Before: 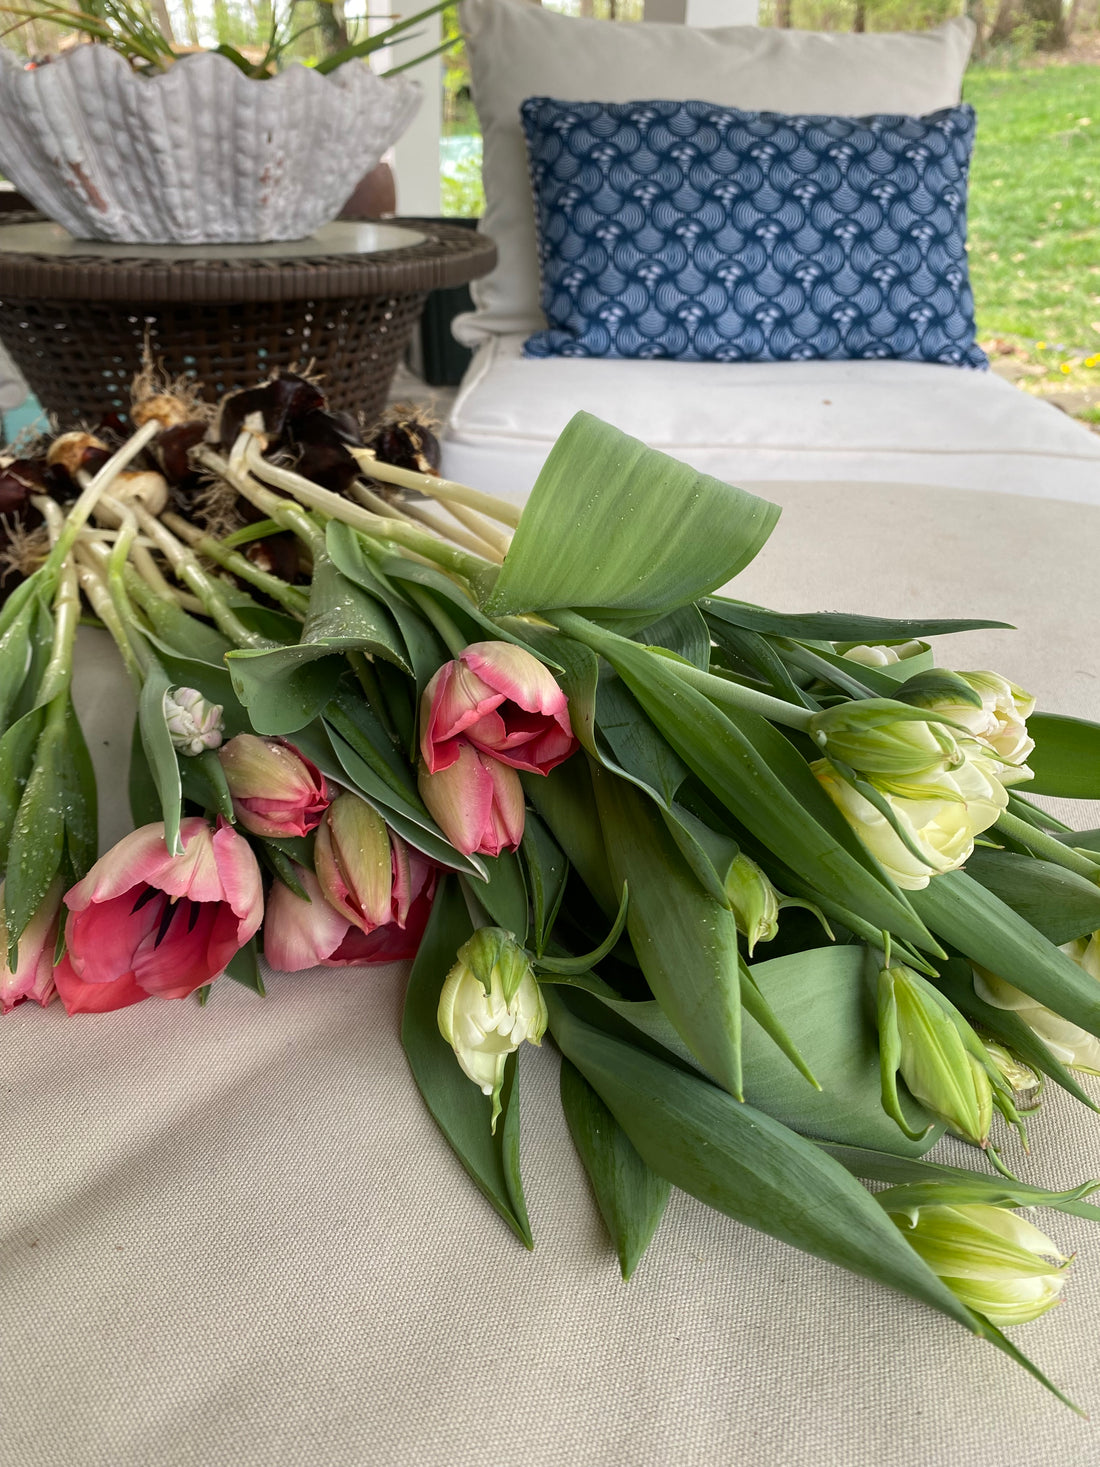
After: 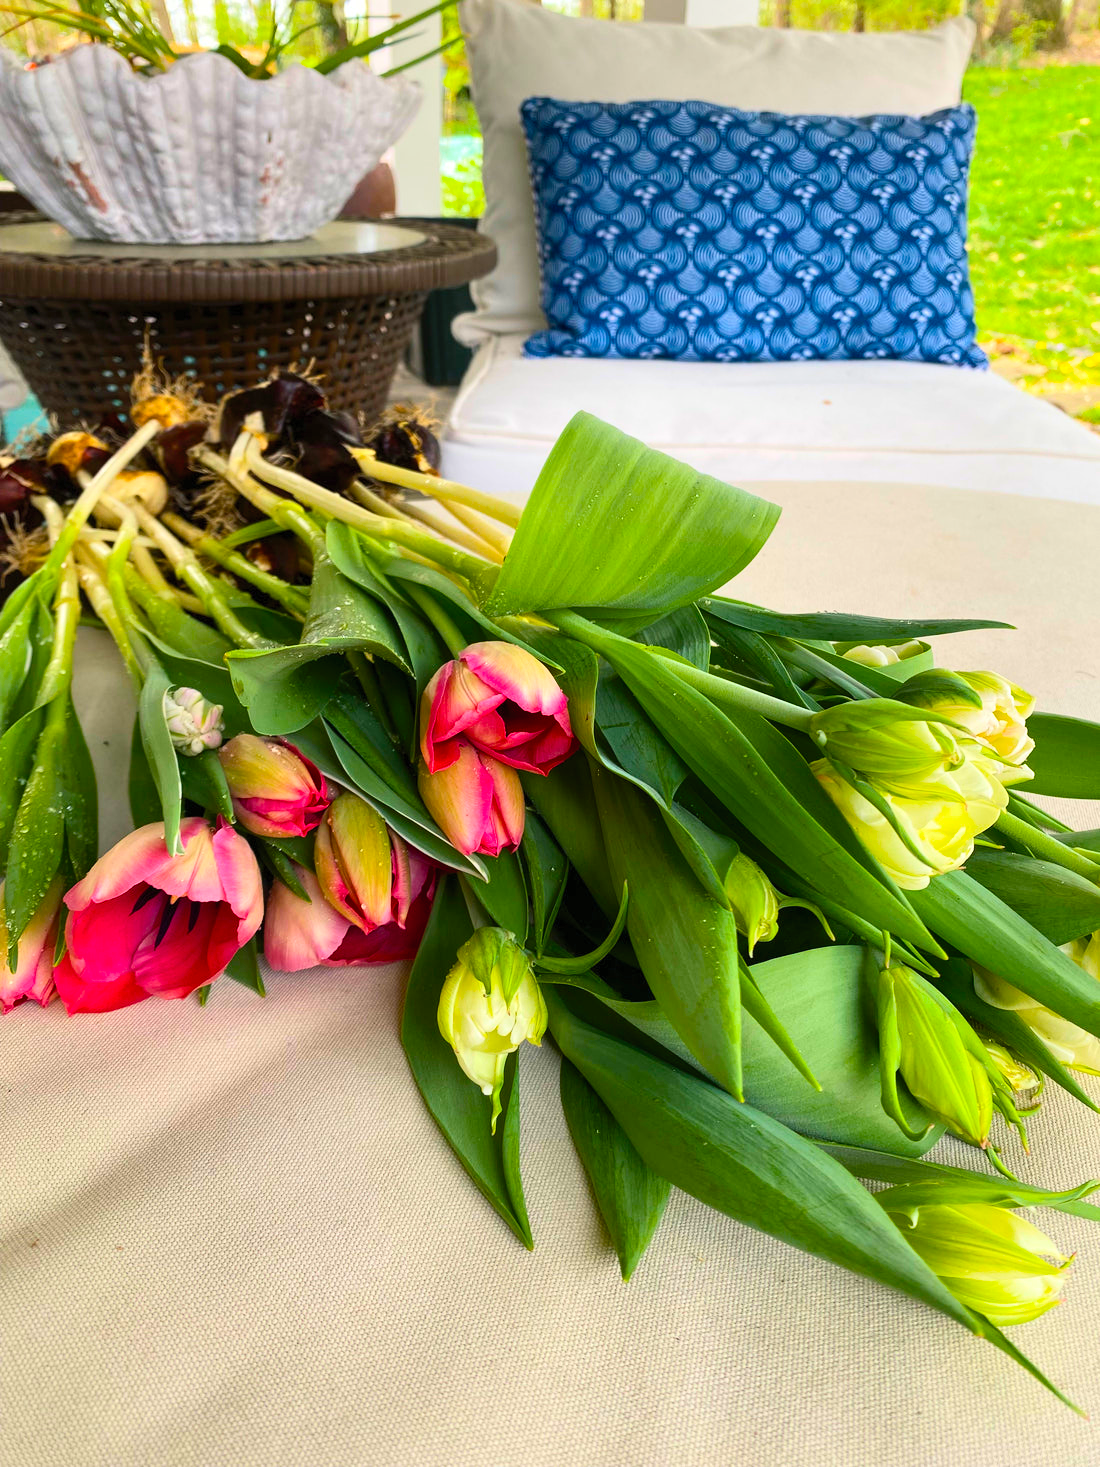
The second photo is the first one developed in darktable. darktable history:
contrast brightness saturation: contrast 0.198, brightness 0.169, saturation 0.221
color correction: highlights a* -0.092, highlights b* 0.081
color balance rgb: shadows lift › chroma 2.036%, shadows lift › hue 246.94°, linear chroma grading › global chroma 19.828%, perceptual saturation grading › global saturation 30.111%, global vibrance 20%
